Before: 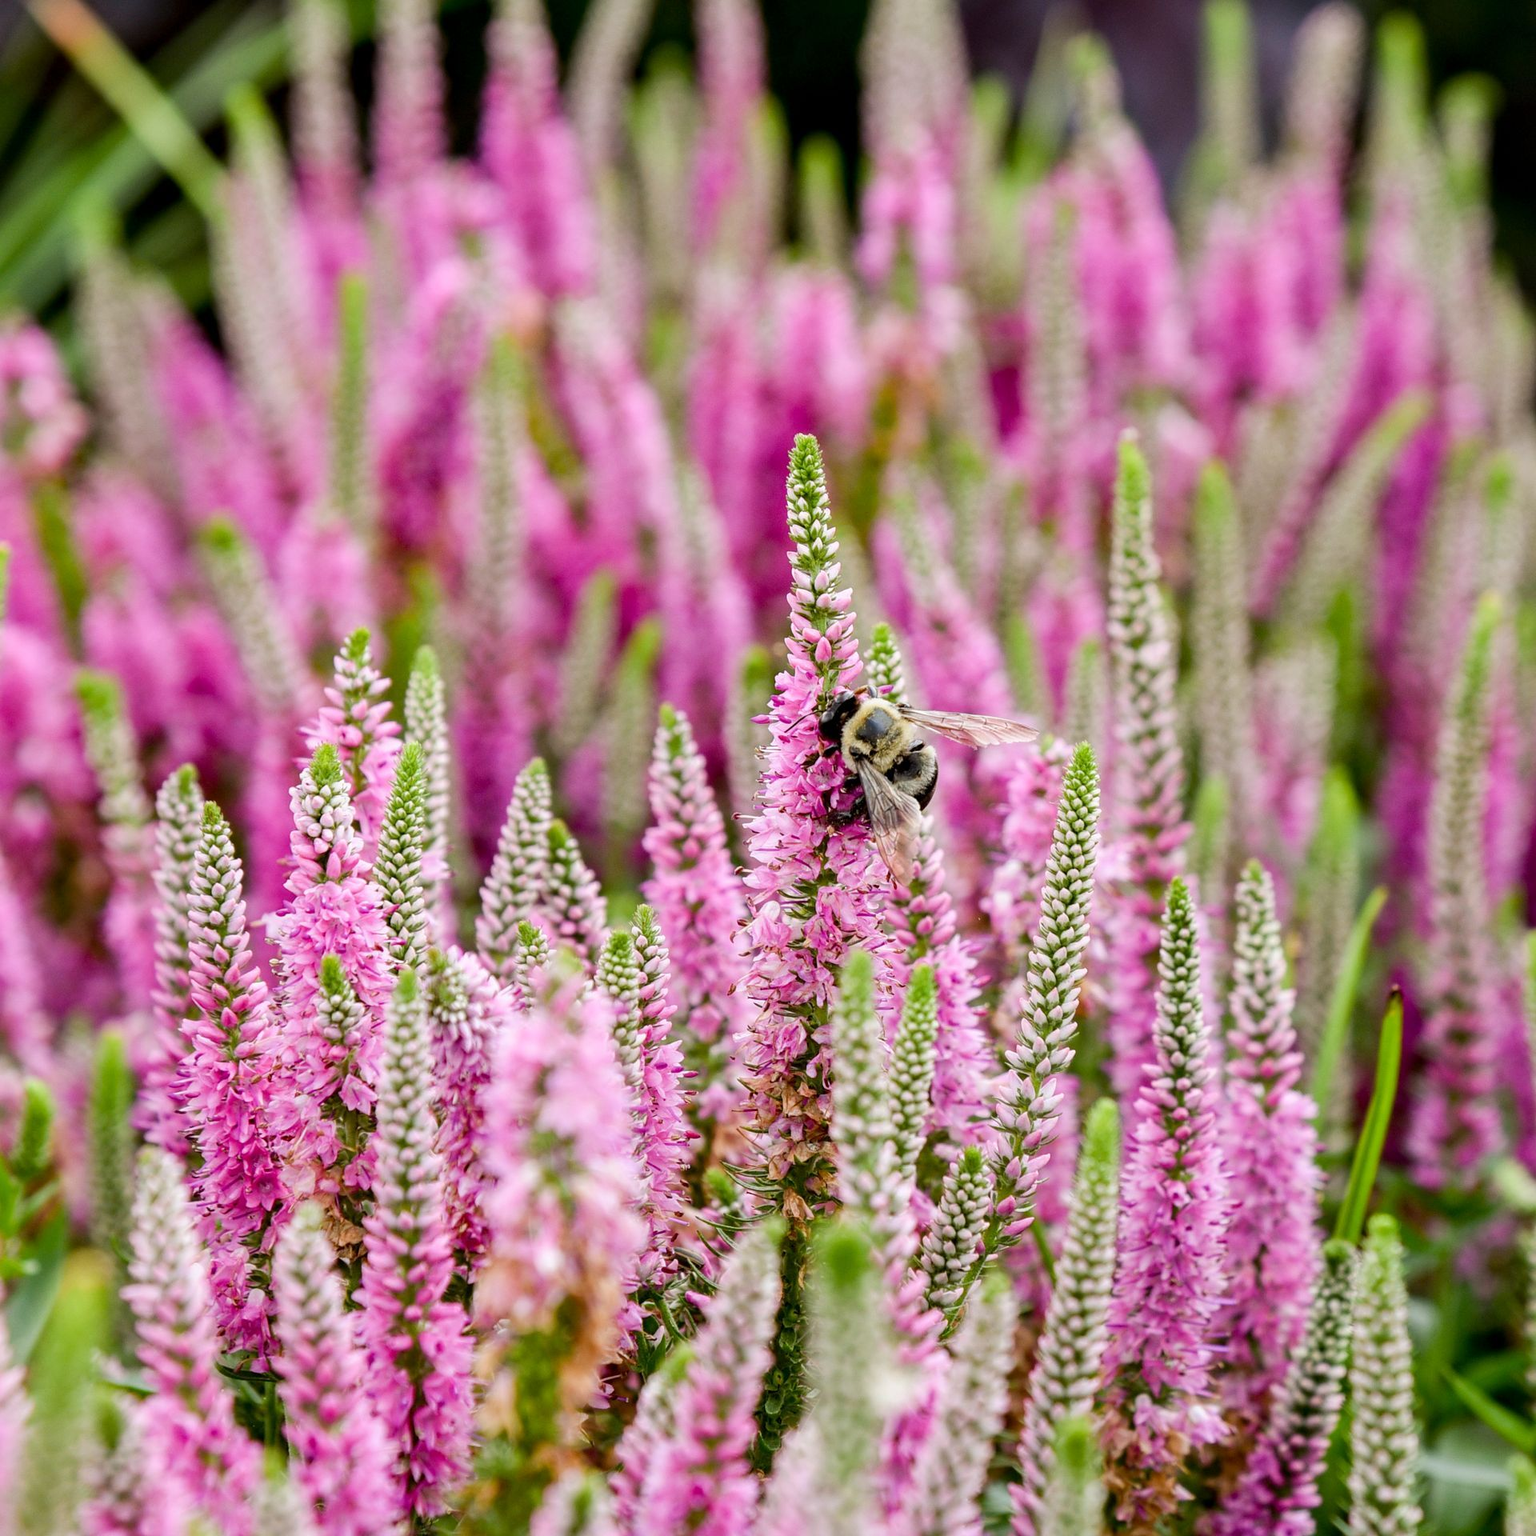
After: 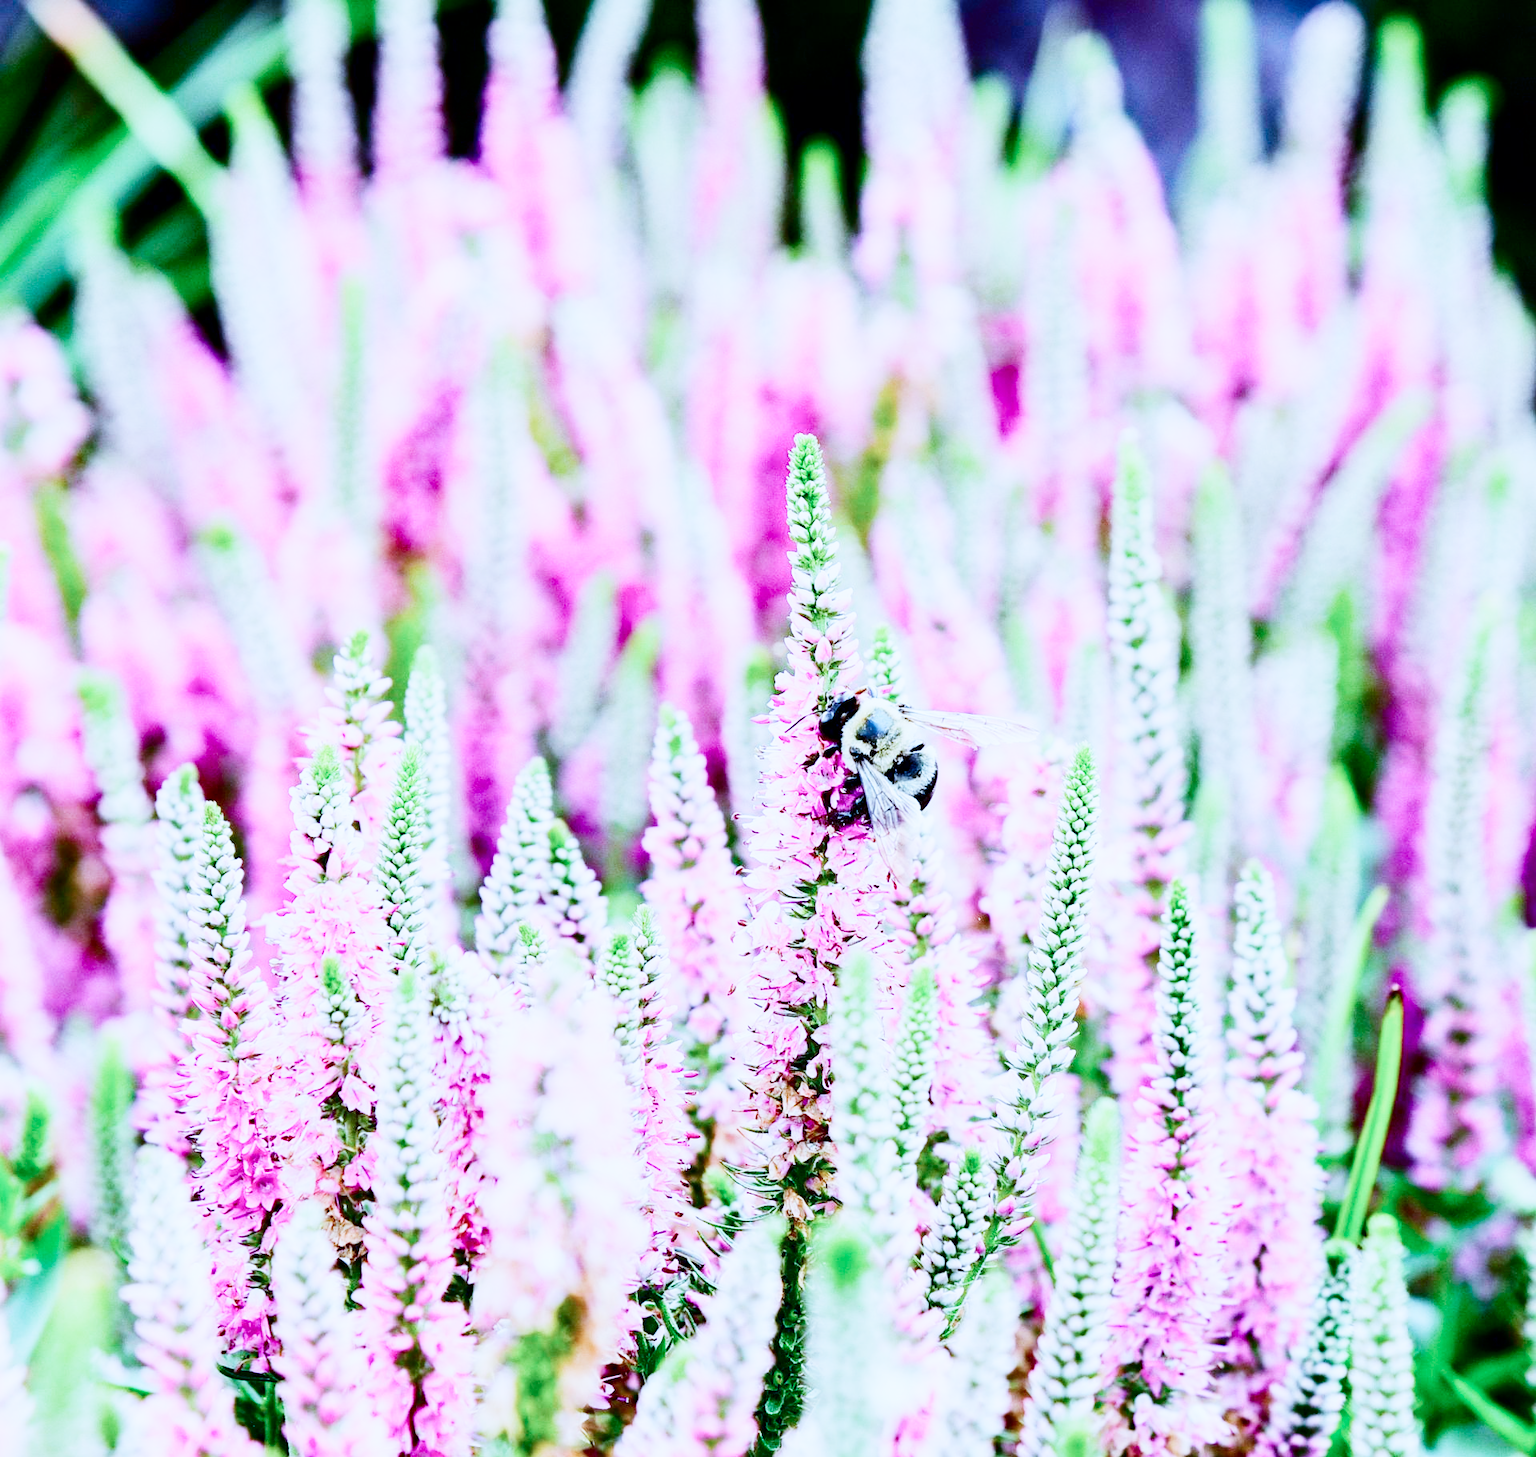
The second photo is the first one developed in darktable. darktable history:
sigmoid: skew -0.2, preserve hue 0%, red attenuation 0.1, red rotation 0.035, green attenuation 0.1, green rotation -0.017, blue attenuation 0.15, blue rotation -0.052, base primaries Rec2020
crop and rotate: top 0%, bottom 5.097%
contrast brightness saturation: contrast 0.21, brightness -0.11, saturation 0.21
color calibration: illuminant as shot in camera, x 0.442, y 0.413, temperature 2903.13 K
exposure: black level correction 0, exposure 1.741 EV, compensate exposure bias true, compensate highlight preservation false
